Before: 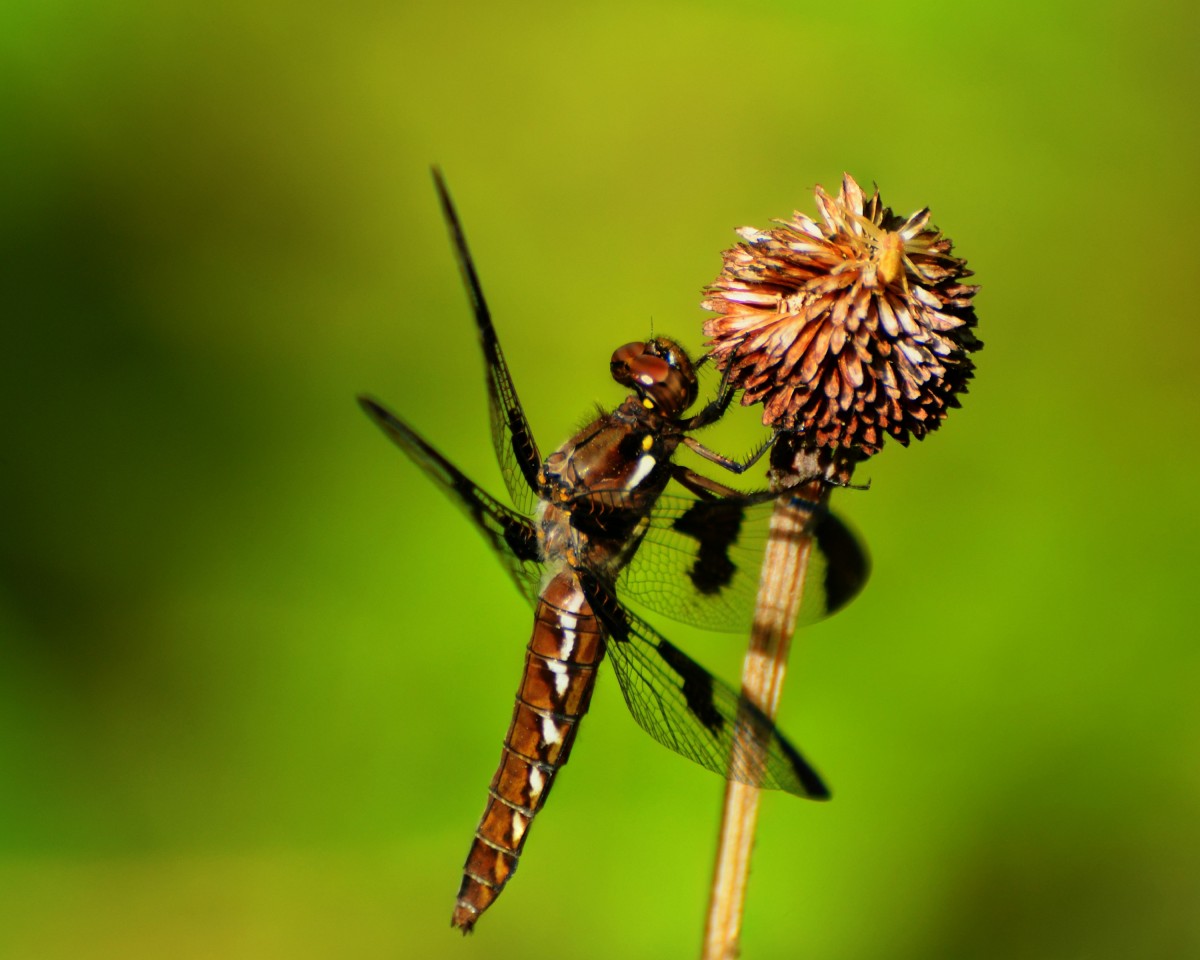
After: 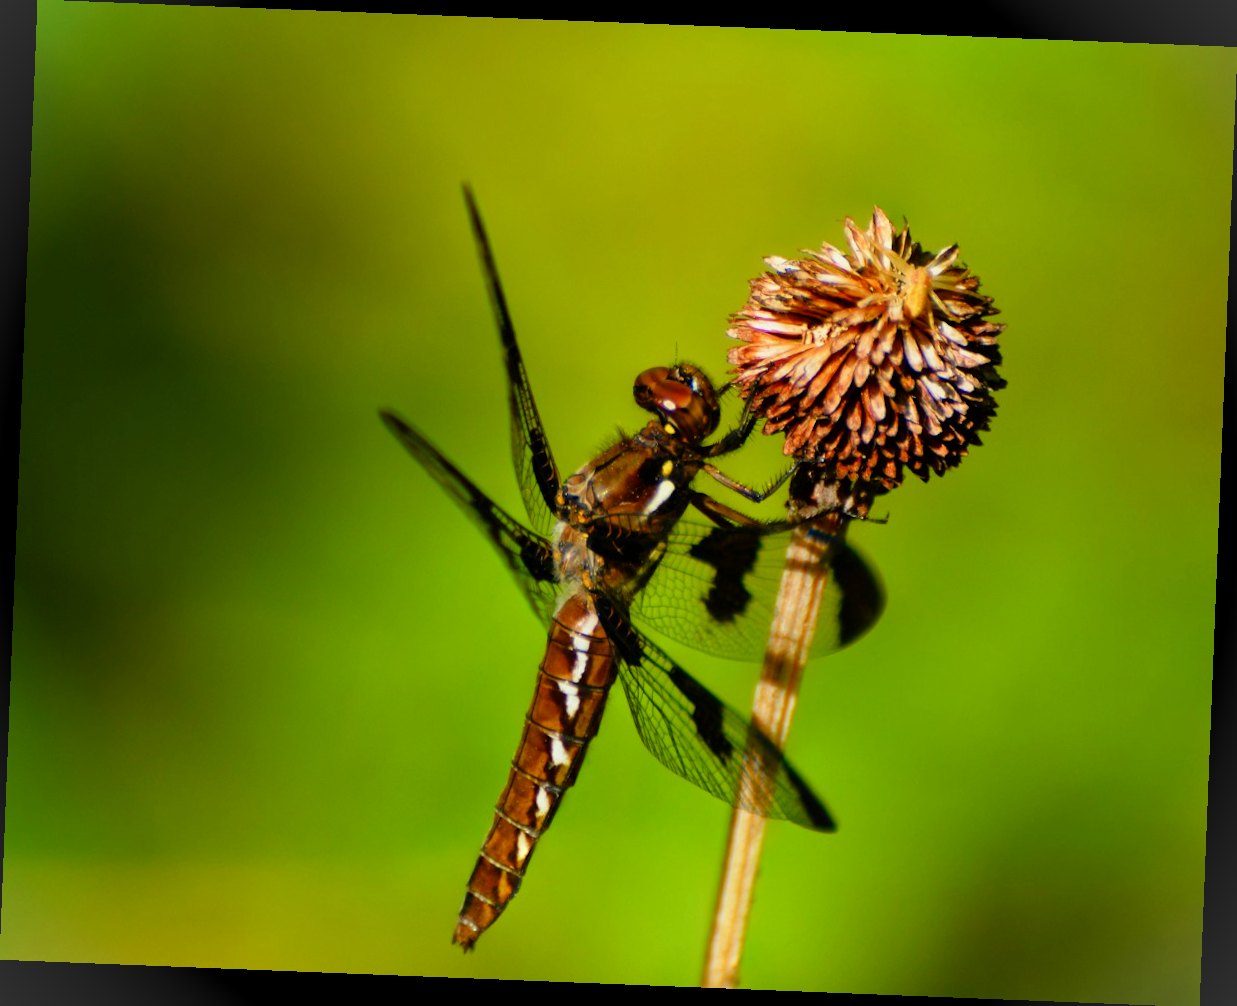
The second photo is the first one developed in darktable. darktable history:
color balance rgb: perceptual saturation grading › global saturation 20%, perceptual saturation grading › highlights -25%, perceptual saturation grading › shadows 25%
rotate and perspective: rotation 2.27°, automatic cropping off
vignetting: fall-off start 100%, brightness 0.05, saturation 0
